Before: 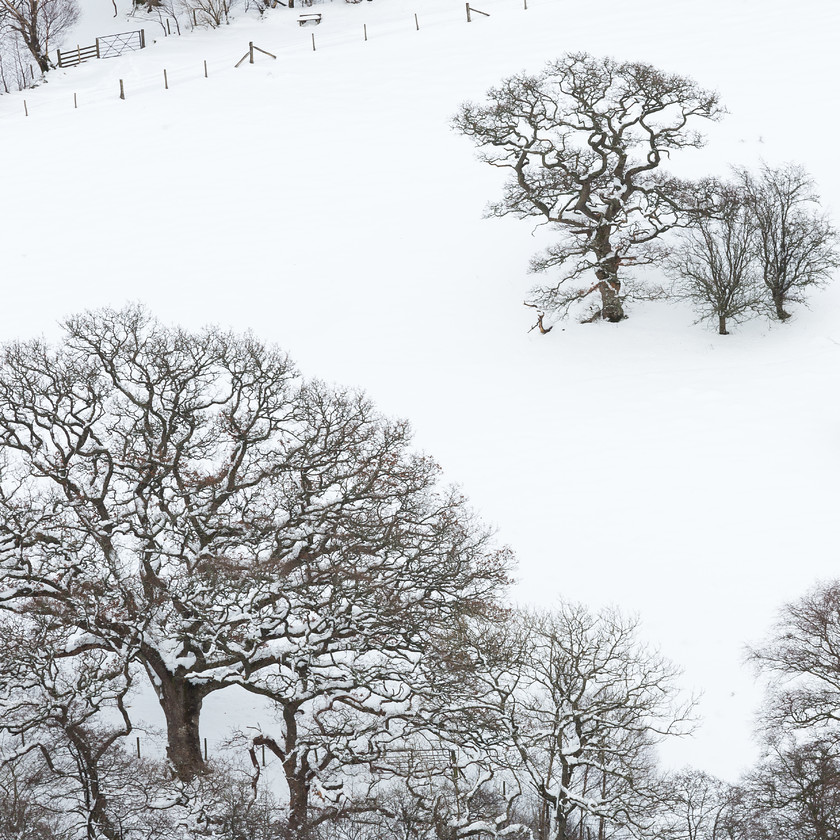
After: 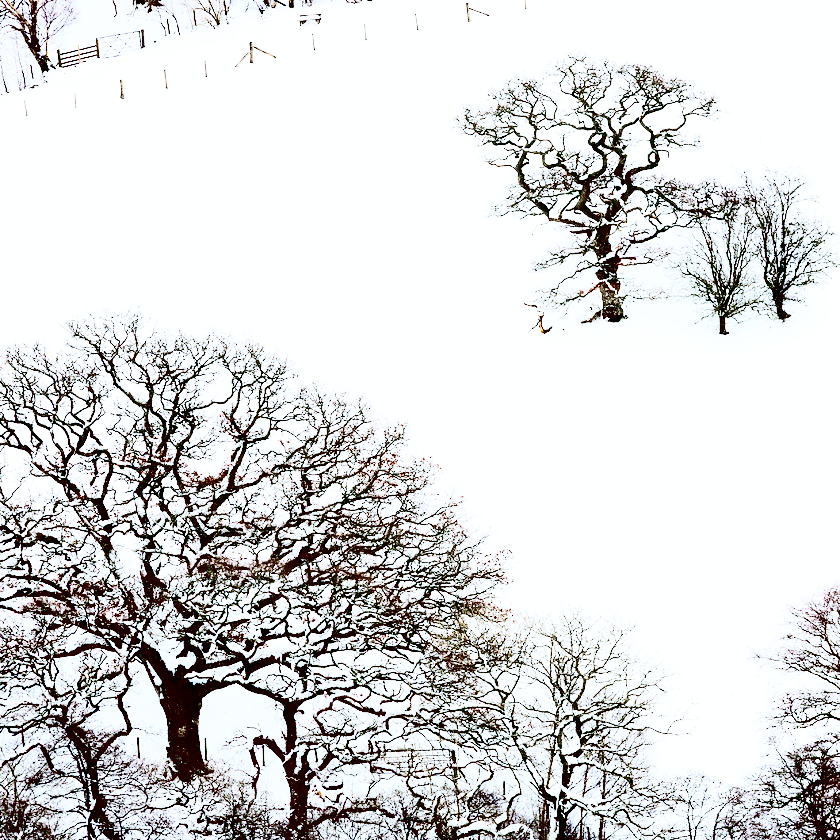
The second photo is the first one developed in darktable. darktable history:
base curve: curves: ch0 [(0, 0) (0.005, 0.002) (0.15, 0.3) (0.4, 0.7) (0.75, 0.95) (1, 1)], preserve colors none
contrast brightness saturation: contrast 0.77, brightness -1, saturation 1
